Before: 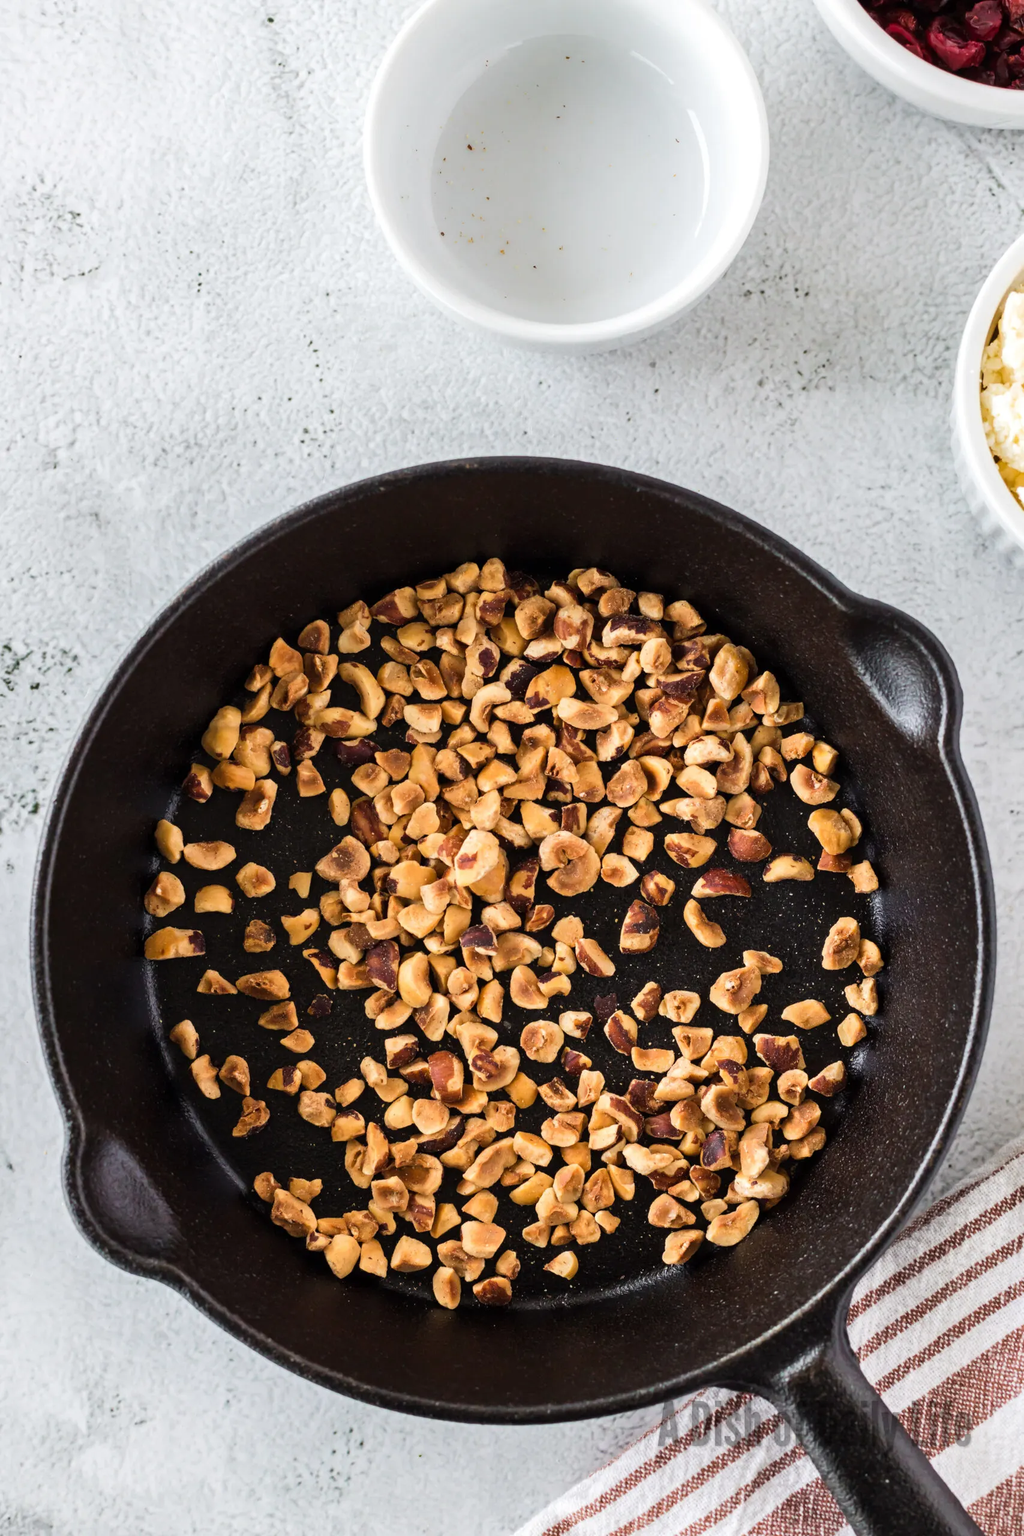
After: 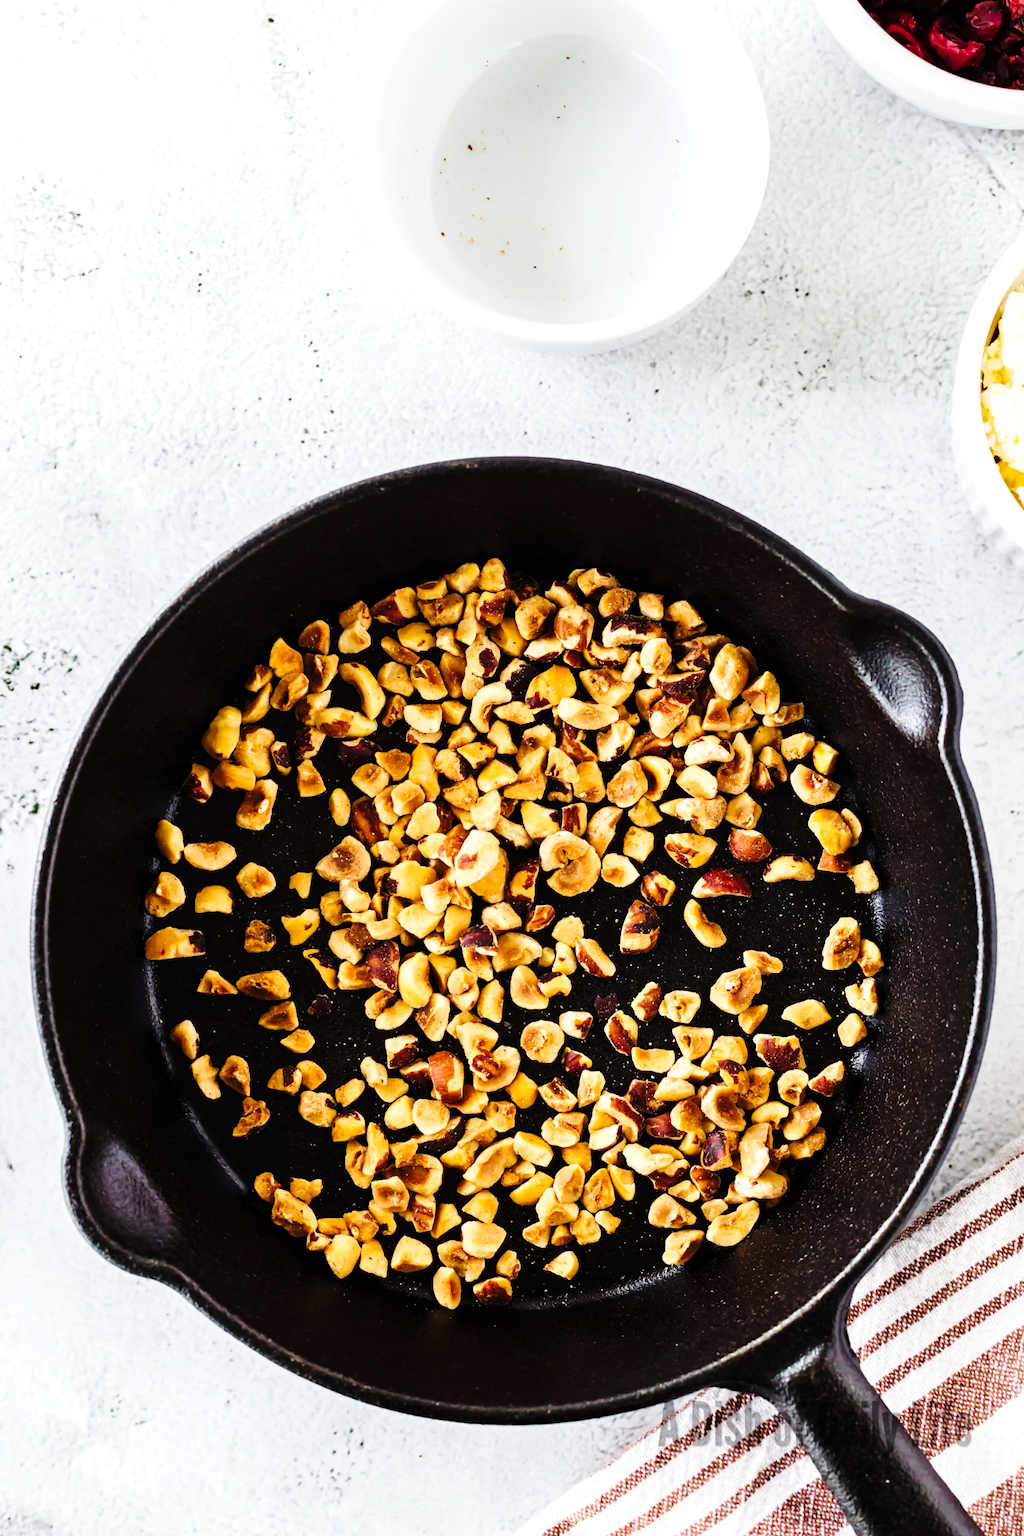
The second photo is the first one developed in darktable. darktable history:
base curve: curves: ch0 [(0, 0) (0.036, 0.025) (0.121, 0.166) (0.206, 0.329) (0.605, 0.79) (1, 1)], preserve colors none
color balance rgb: linear chroma grading › global chroma 10%, global vibrance 10%, contrast 15%, saturation formula JzAzBz (2021)
